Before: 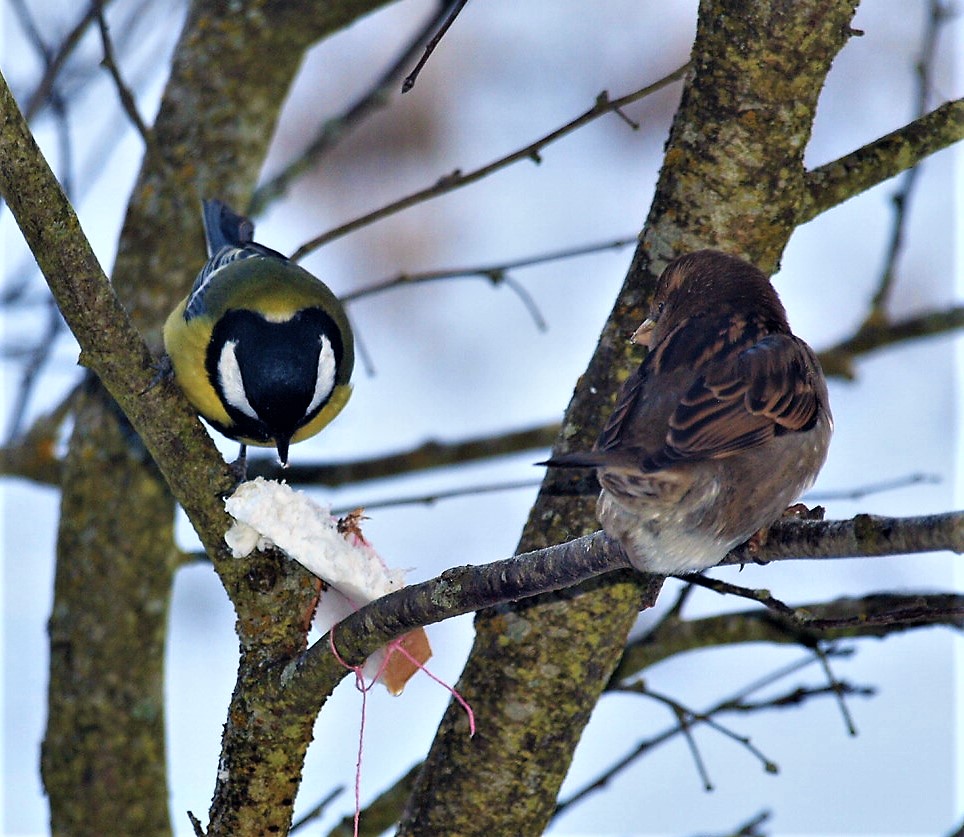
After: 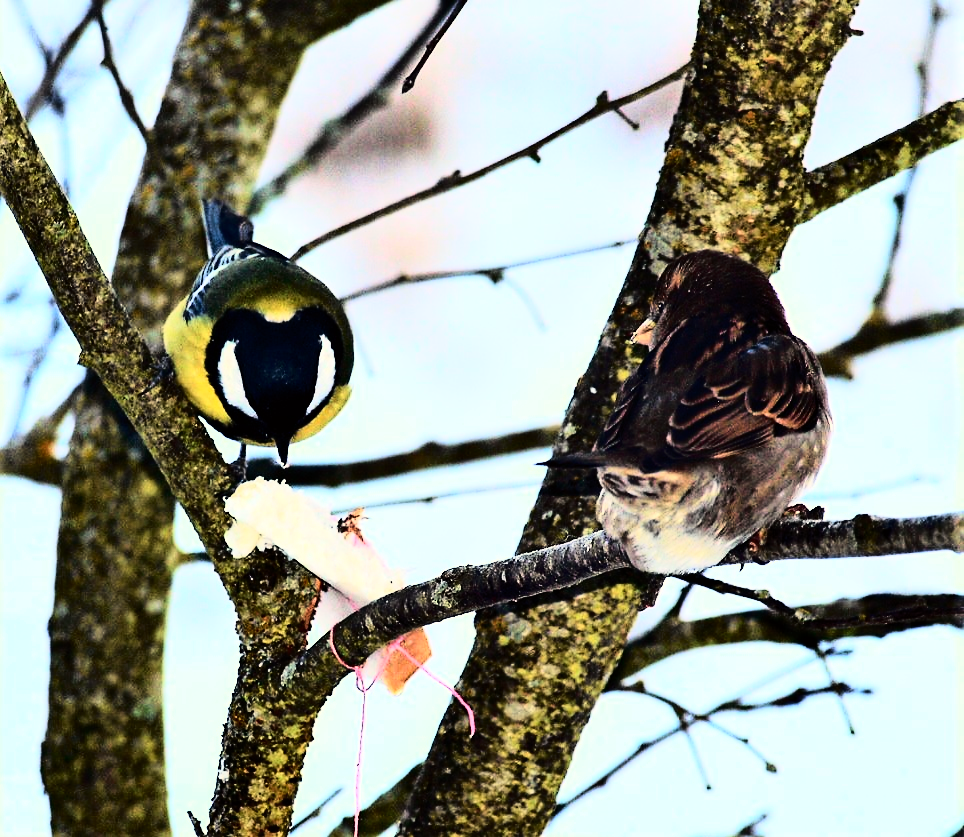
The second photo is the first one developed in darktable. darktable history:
base curve: curves: ch0 [(0, 0) (0.028, 0.03) (0.121, 0.232) (0.46, 0.748) (0.859, 0.968) (1, 1)]
white balance: red 1.029, blue 0.92
tone equalizer: -8 EV -1.08 EV, -7 EV -1.01 EV, -6 EV -0.867 EV, -5 EV -0.578 EV, -3 EV 0.578 EV, -2 EV 0.867 EV, -1 EV 1.01 EV, +0 EV 1.08 EV, edges refinement/feathering 500, mask exposure compensation -1.57 EV, preserve details no
tone curve: curves: ch0 [(0, 0) (0.128, 0.068) (0.292, 0.274) (0.46, 0.482) (0.653, 0.717) (0.819, 0.869) (0.998, 0.969)]; ch1 [(0, 0) (0.384, 0.365) (0.463, 0.45) (0.486, 0.486) (0.503, 0.504) (0.517, 0.517) (0.549, 0.572) (0.583, 0.615) (0.672, 0.699) (0.774, 0.817) (1, 1)]; ch2 [(0, 0) (0.374, 0.344) (0.446, 0.443) (0.494, 0.5) (0.527, 0.529) (0.565, 0.591) (0.644, 0.682) (1, 1)], color space Lab, independent channels, preserve colors none
